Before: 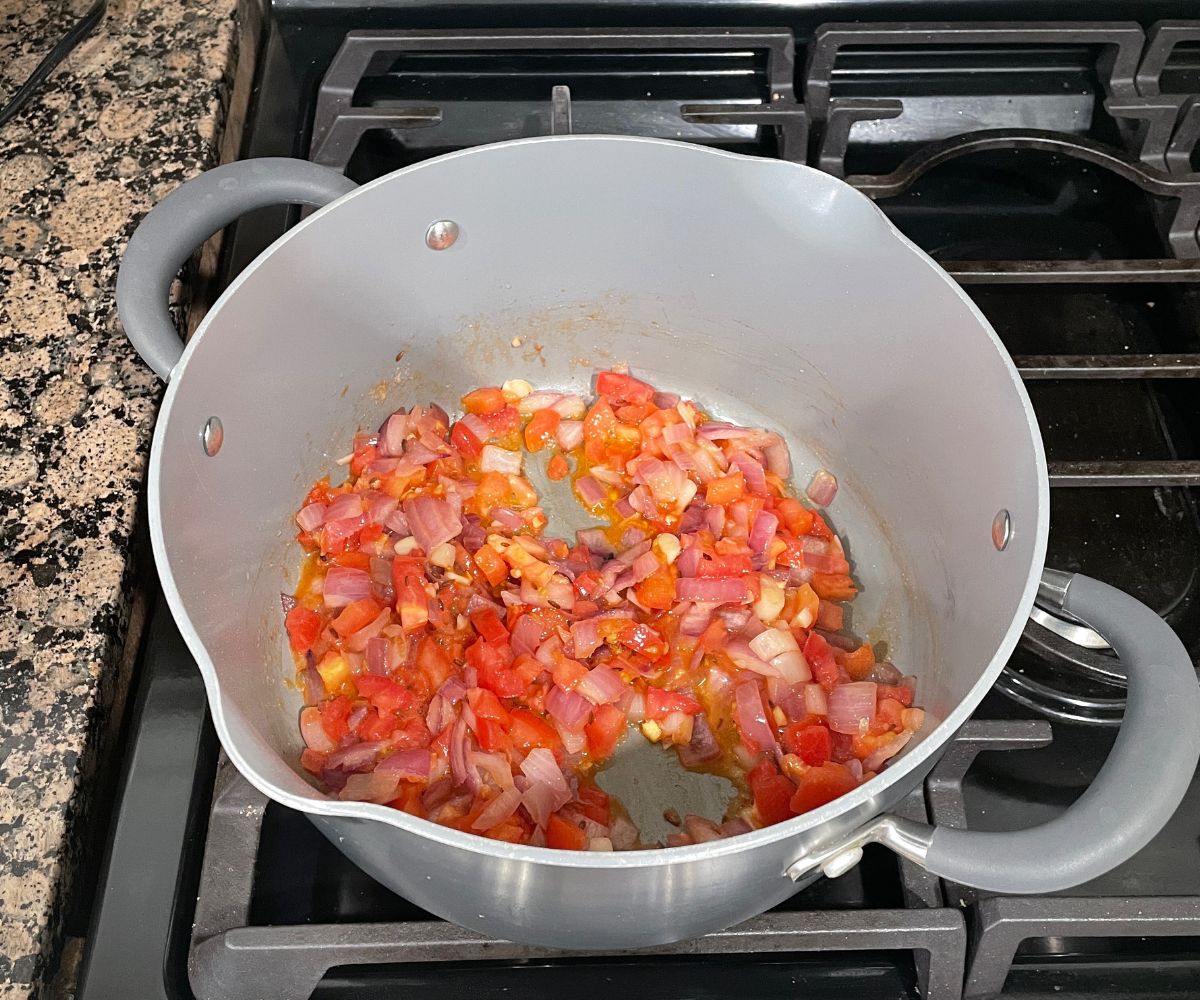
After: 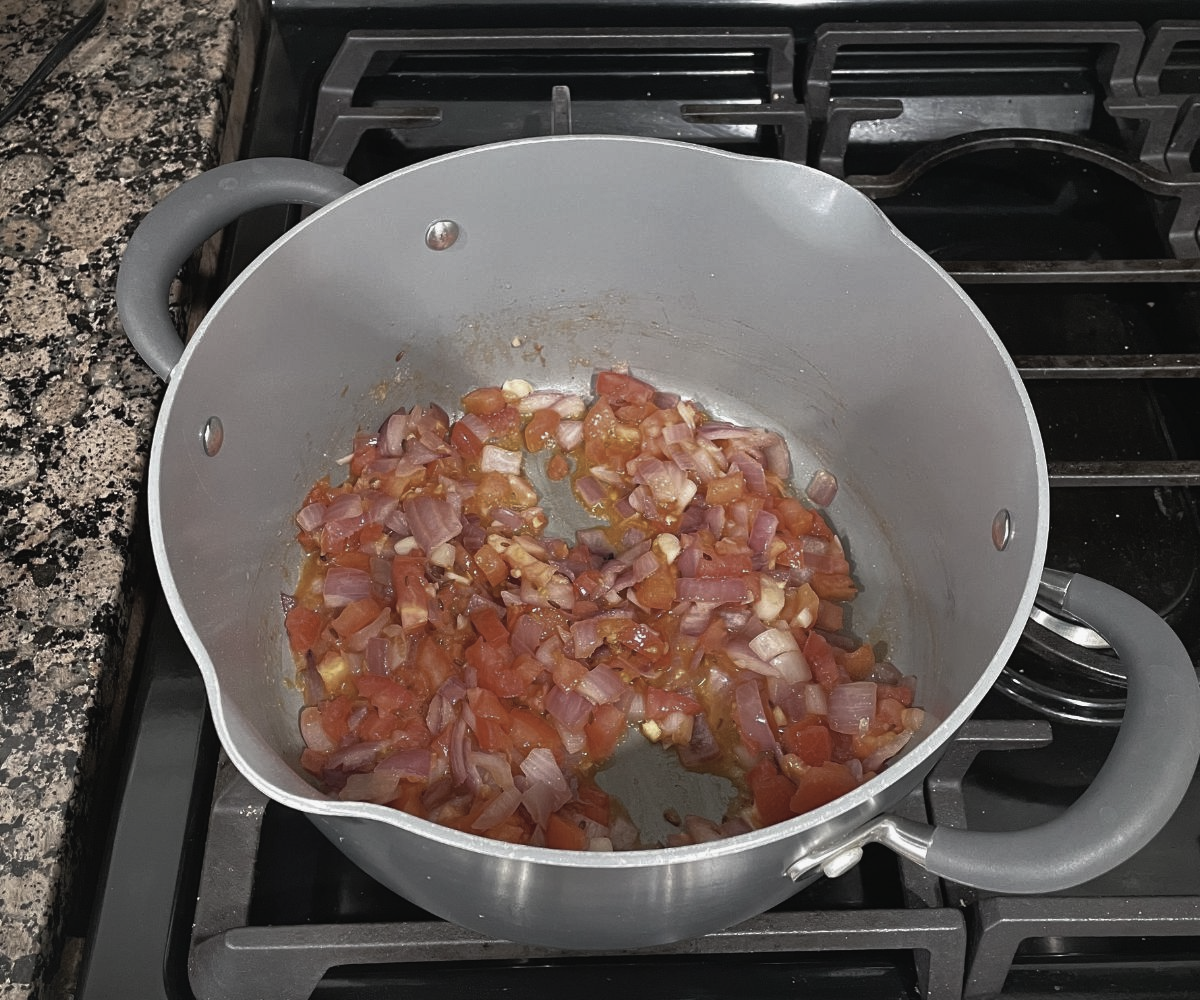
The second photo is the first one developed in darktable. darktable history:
rgb curve: curves: ch0 [(0, 0) (0.415, 0.237) (1, 1)]
contrast brightness saturation: contrast -0.05, saturation -0.41
